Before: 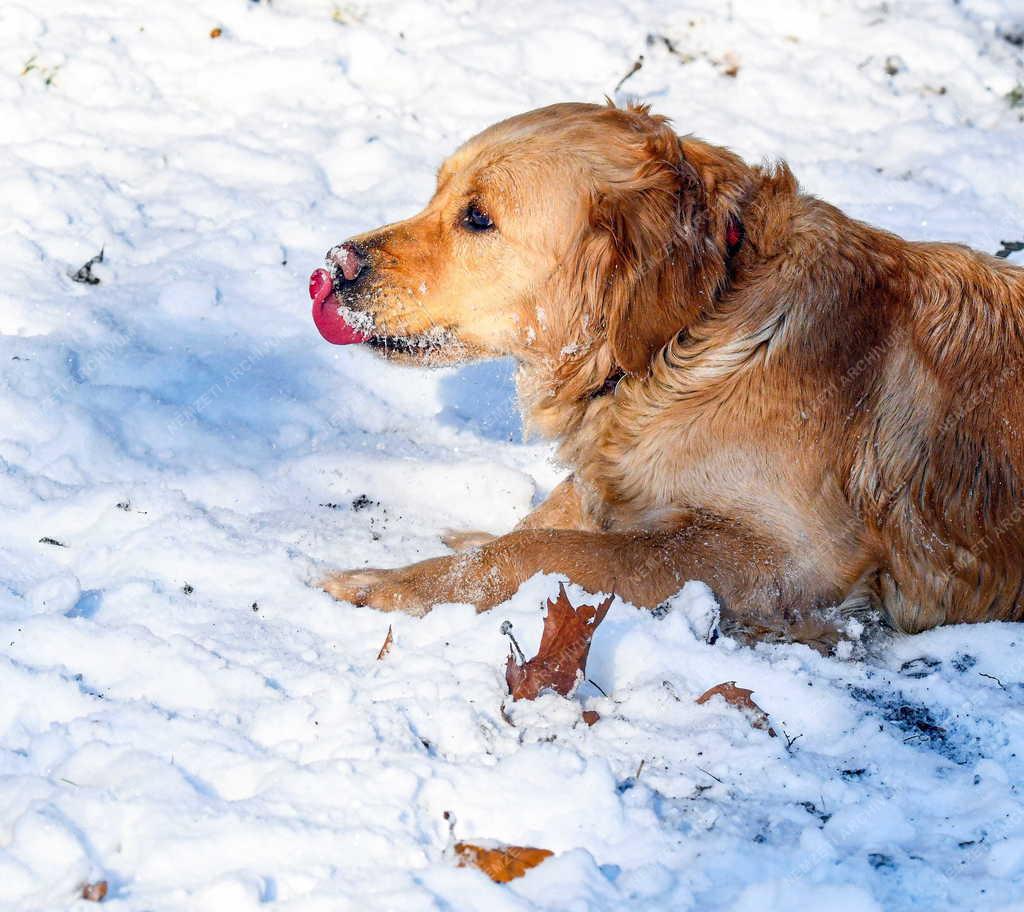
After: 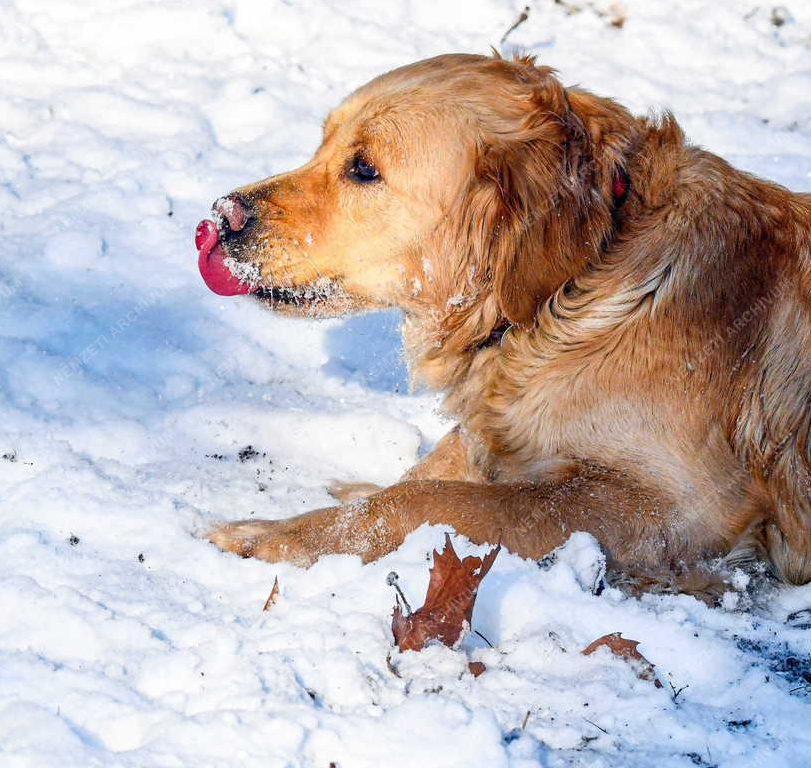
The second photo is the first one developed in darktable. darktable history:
crop: left 11.225%, top 5.381%, right 9.565%, bottom 10.314%
tone equalizer: on, module defaults
